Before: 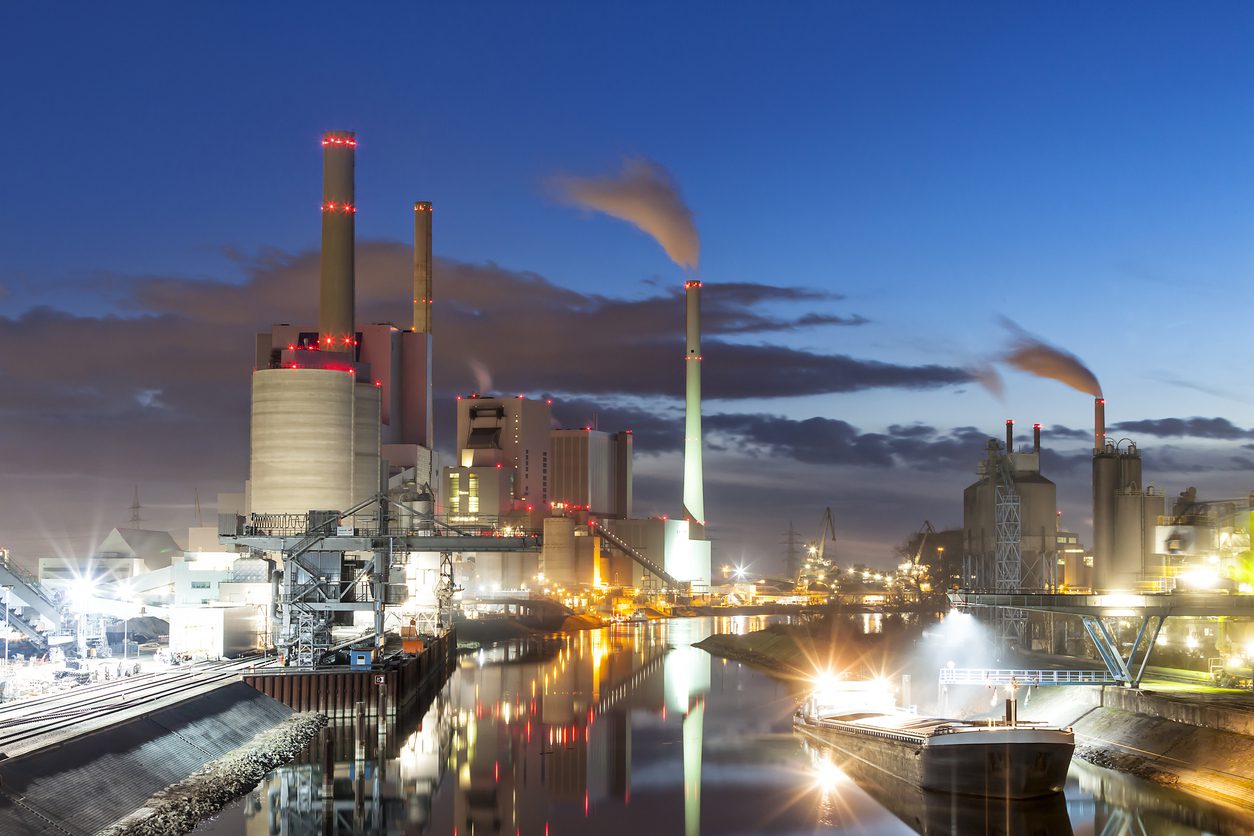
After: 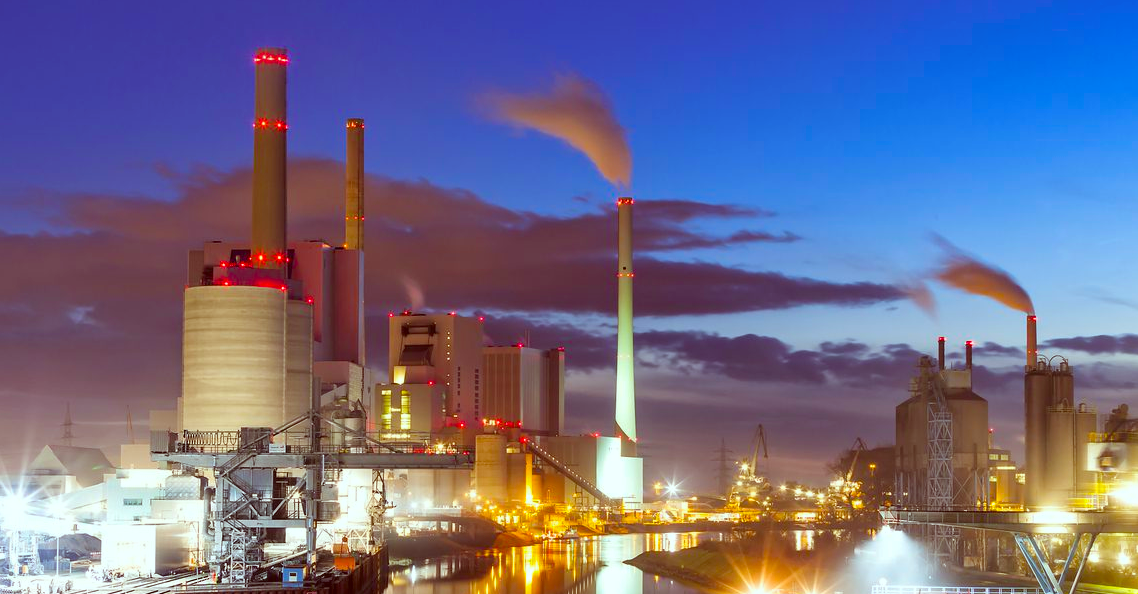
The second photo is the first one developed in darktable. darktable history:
color balance rgb: power › chroma 0.478%, power › hue 262.99°, linear chroma grading › shadows 9.488%, linear chroma grading › highlights 10.14%, linear chroma grading › global chroma 14.858%, linear chroma grading › mid-tones 14.847%, perceptual saturation grading › global saturation 10.607%, global vibrance 20%
color correction: highlights a* -7.01, highlights b* -0.159, shadows a* 20.08, shadows b* 10.93
crop: left 5.429%, top 9.996%, right 3.756%, bottom 18.94%
